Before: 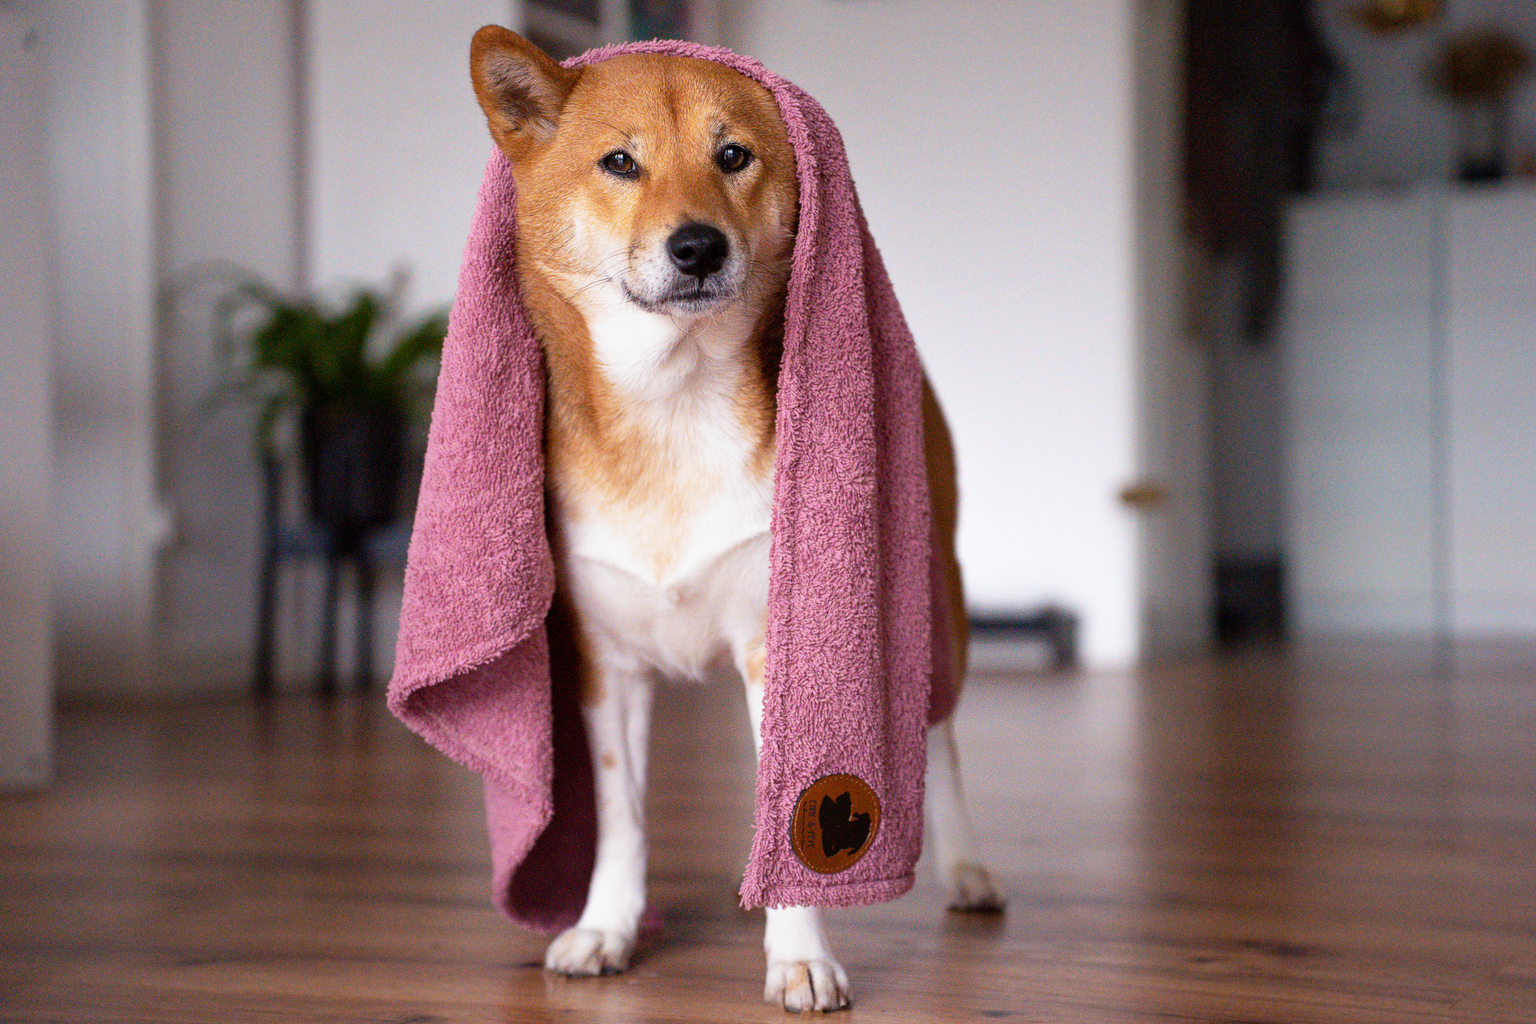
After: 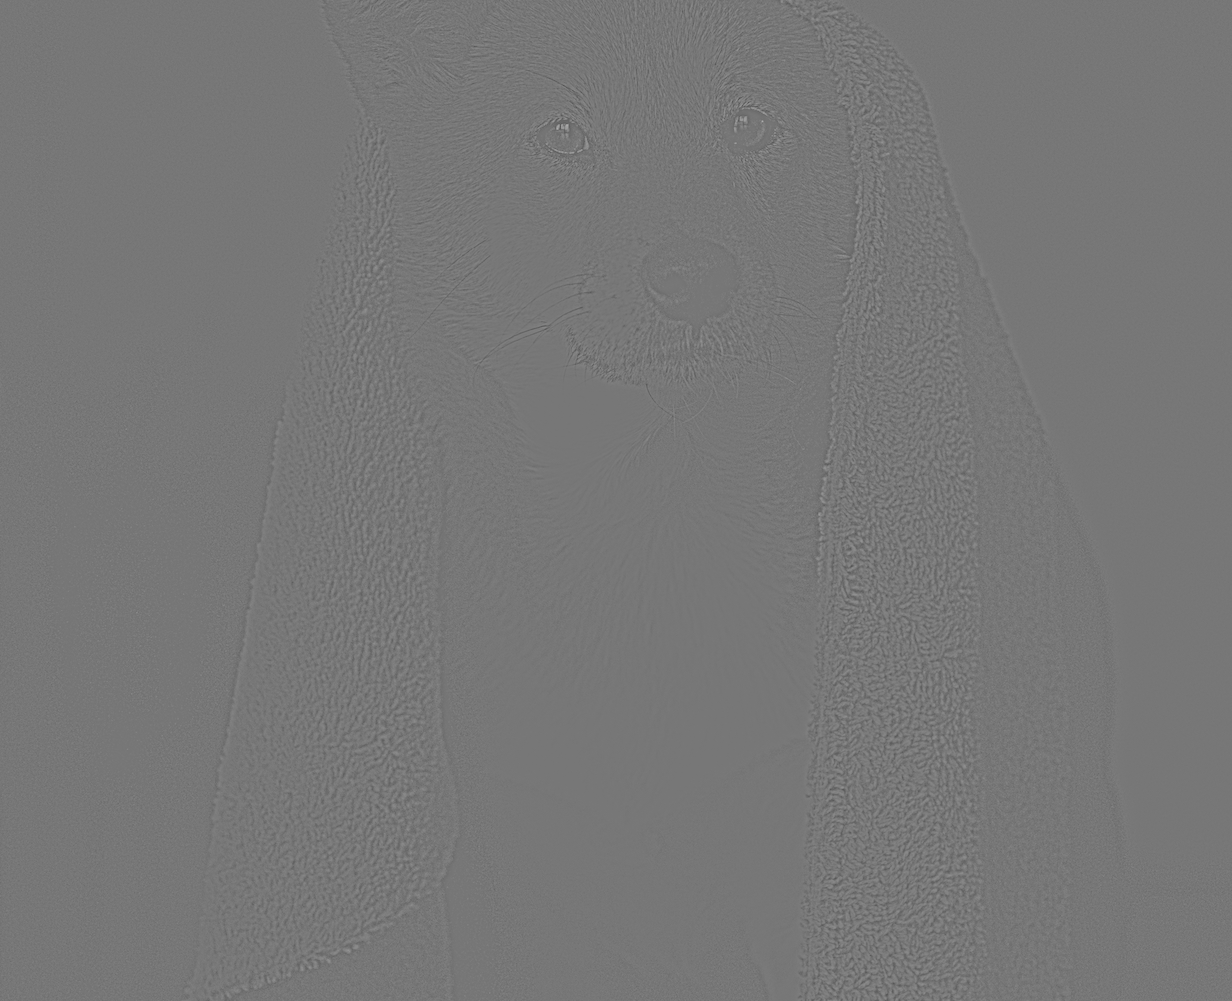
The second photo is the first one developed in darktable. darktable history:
crop: left 17.835%, top 7.675%, right 32.881%, bottom 32.213%
highpass: sharpness 9.84%, contrast boost 9.94%
